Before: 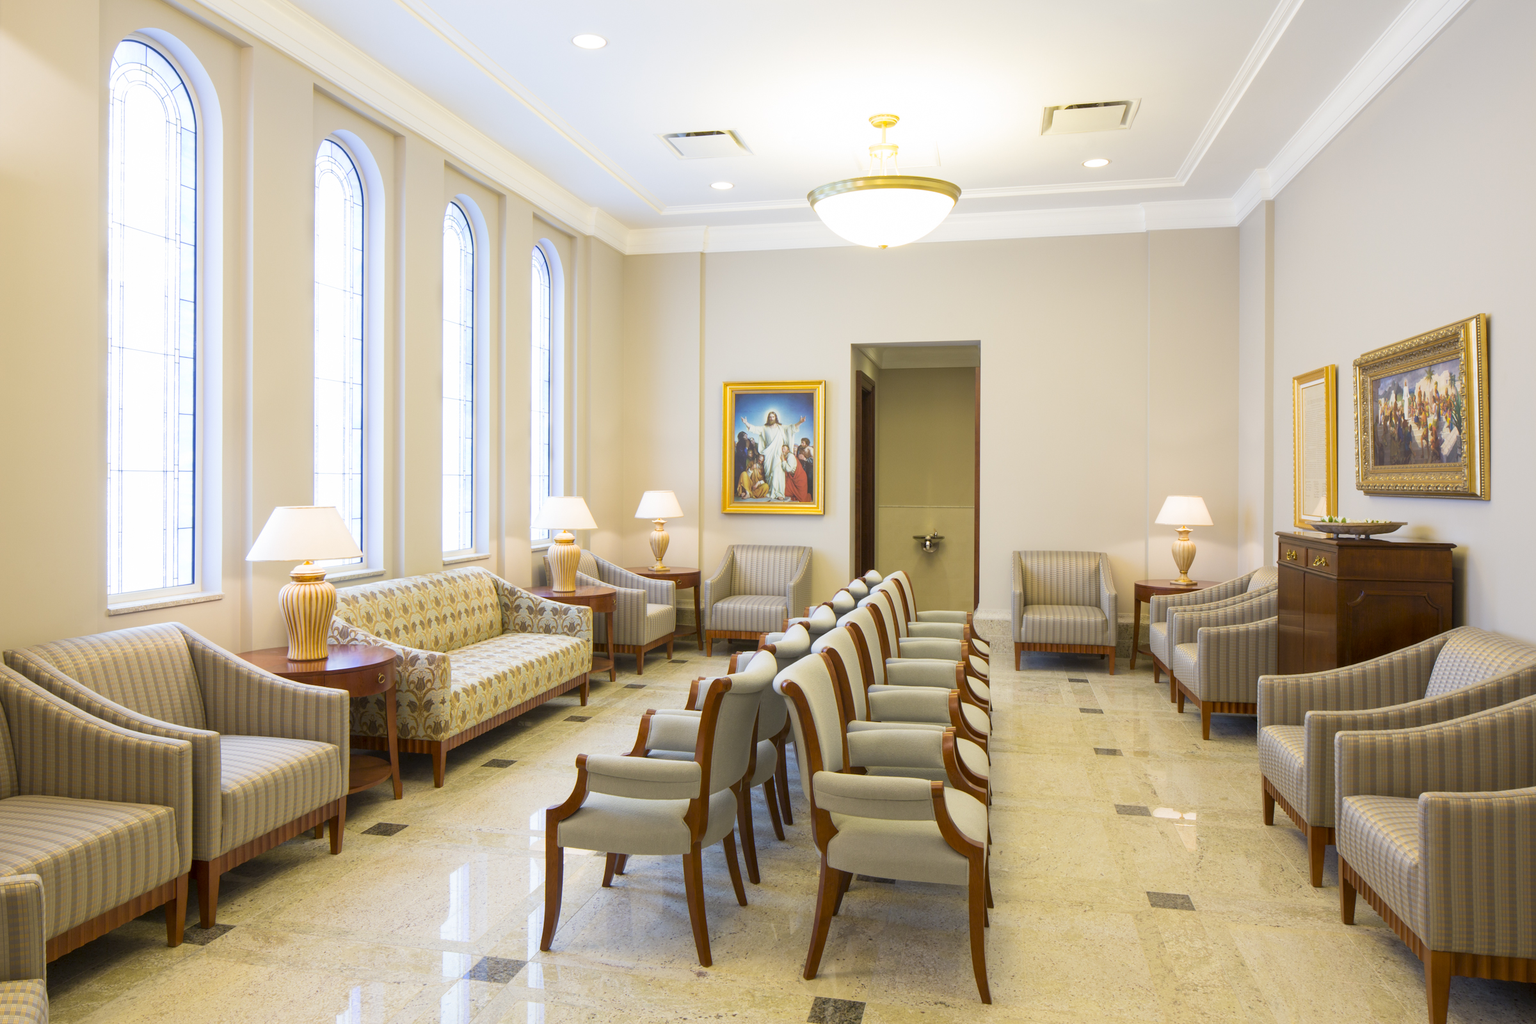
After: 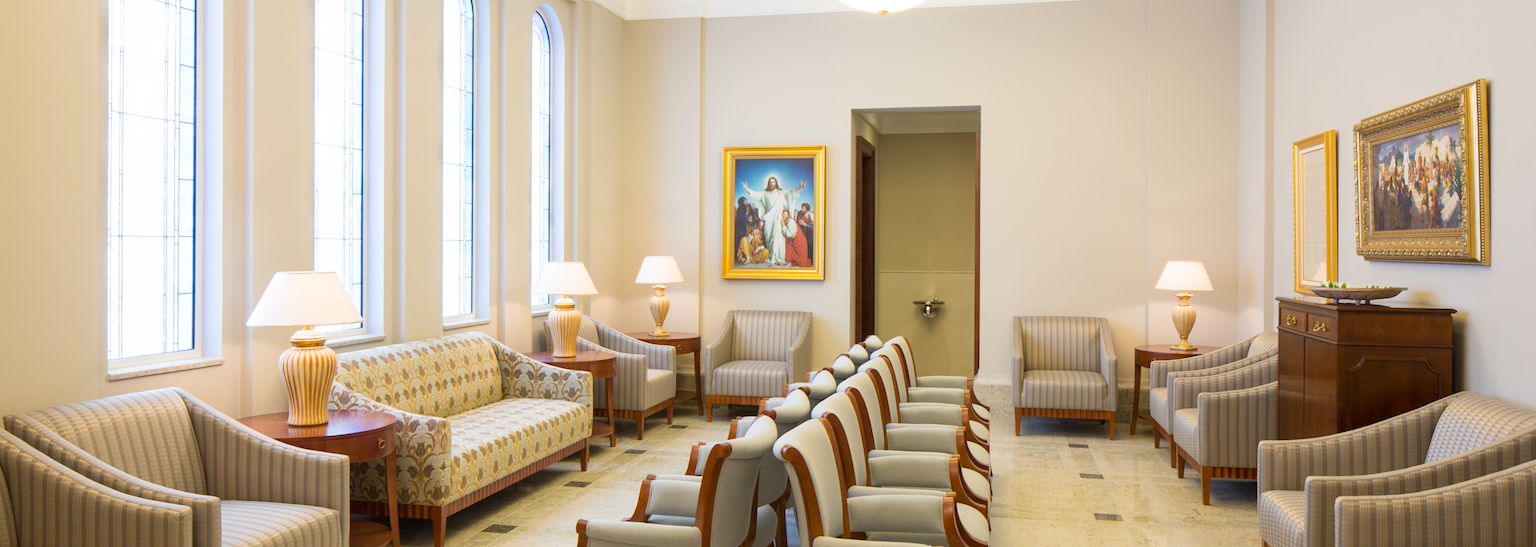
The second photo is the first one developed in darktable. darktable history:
crop and rotate: top 23.043%, bottom 23.437%
contrast brightness saturation: saturation -0.05
